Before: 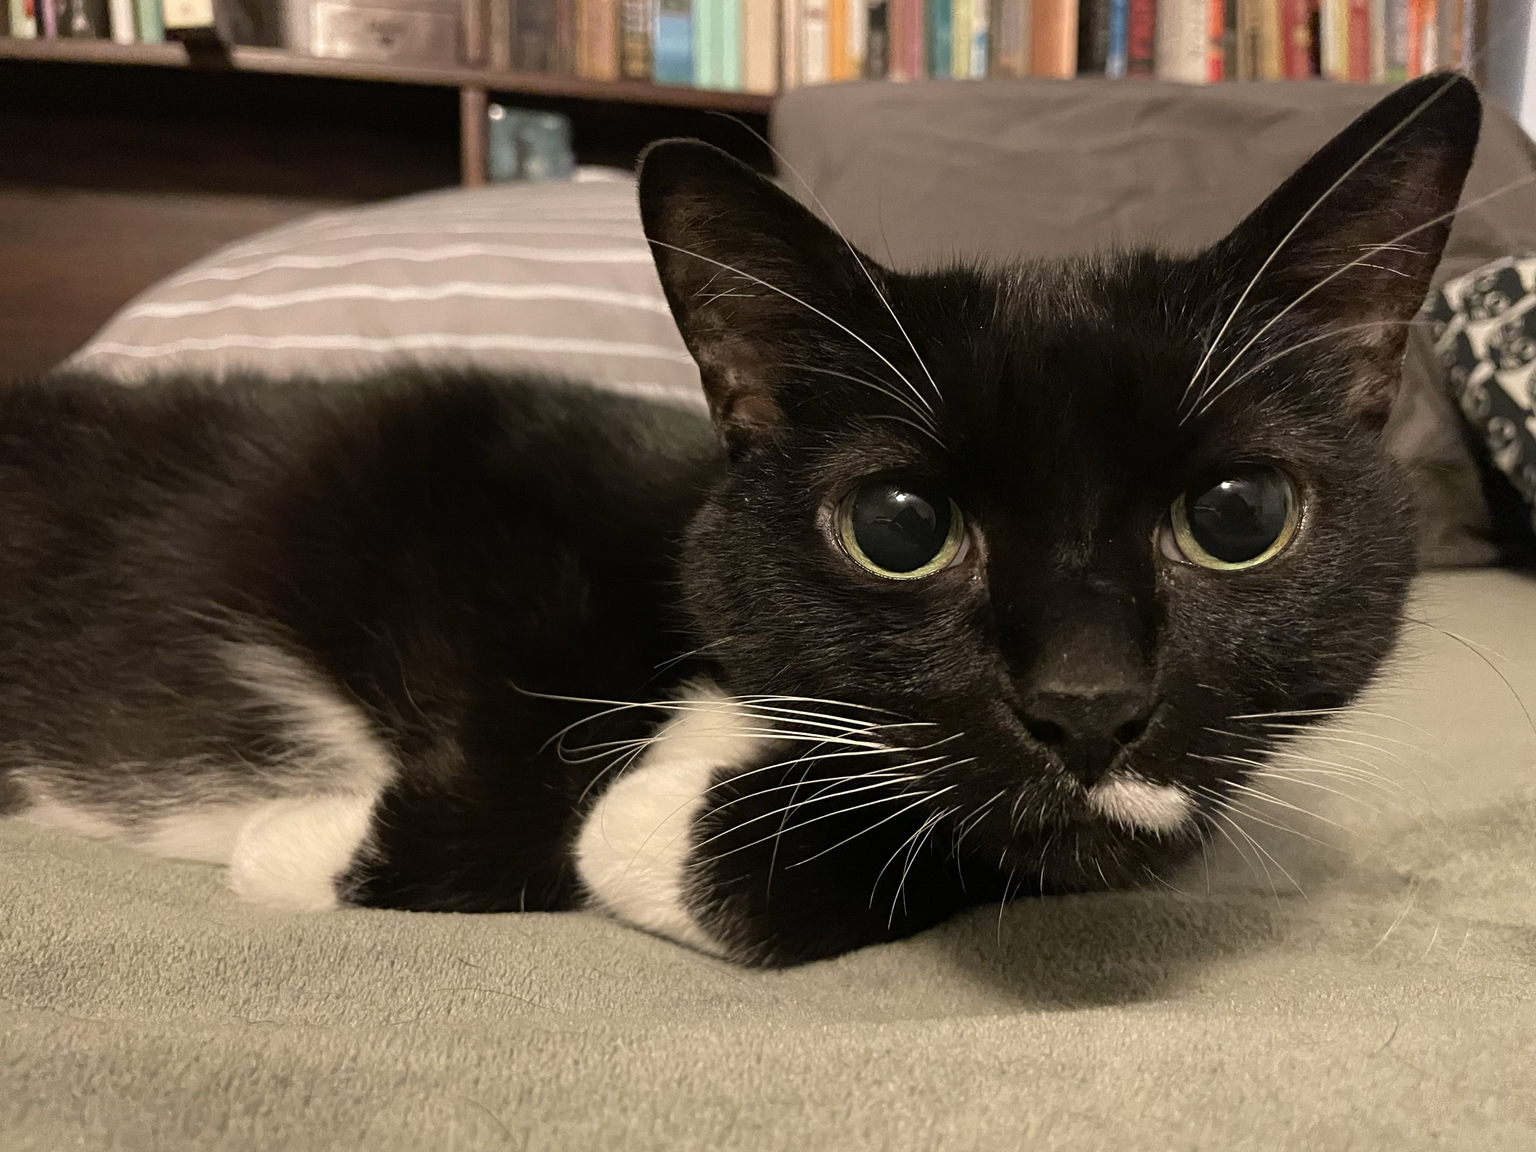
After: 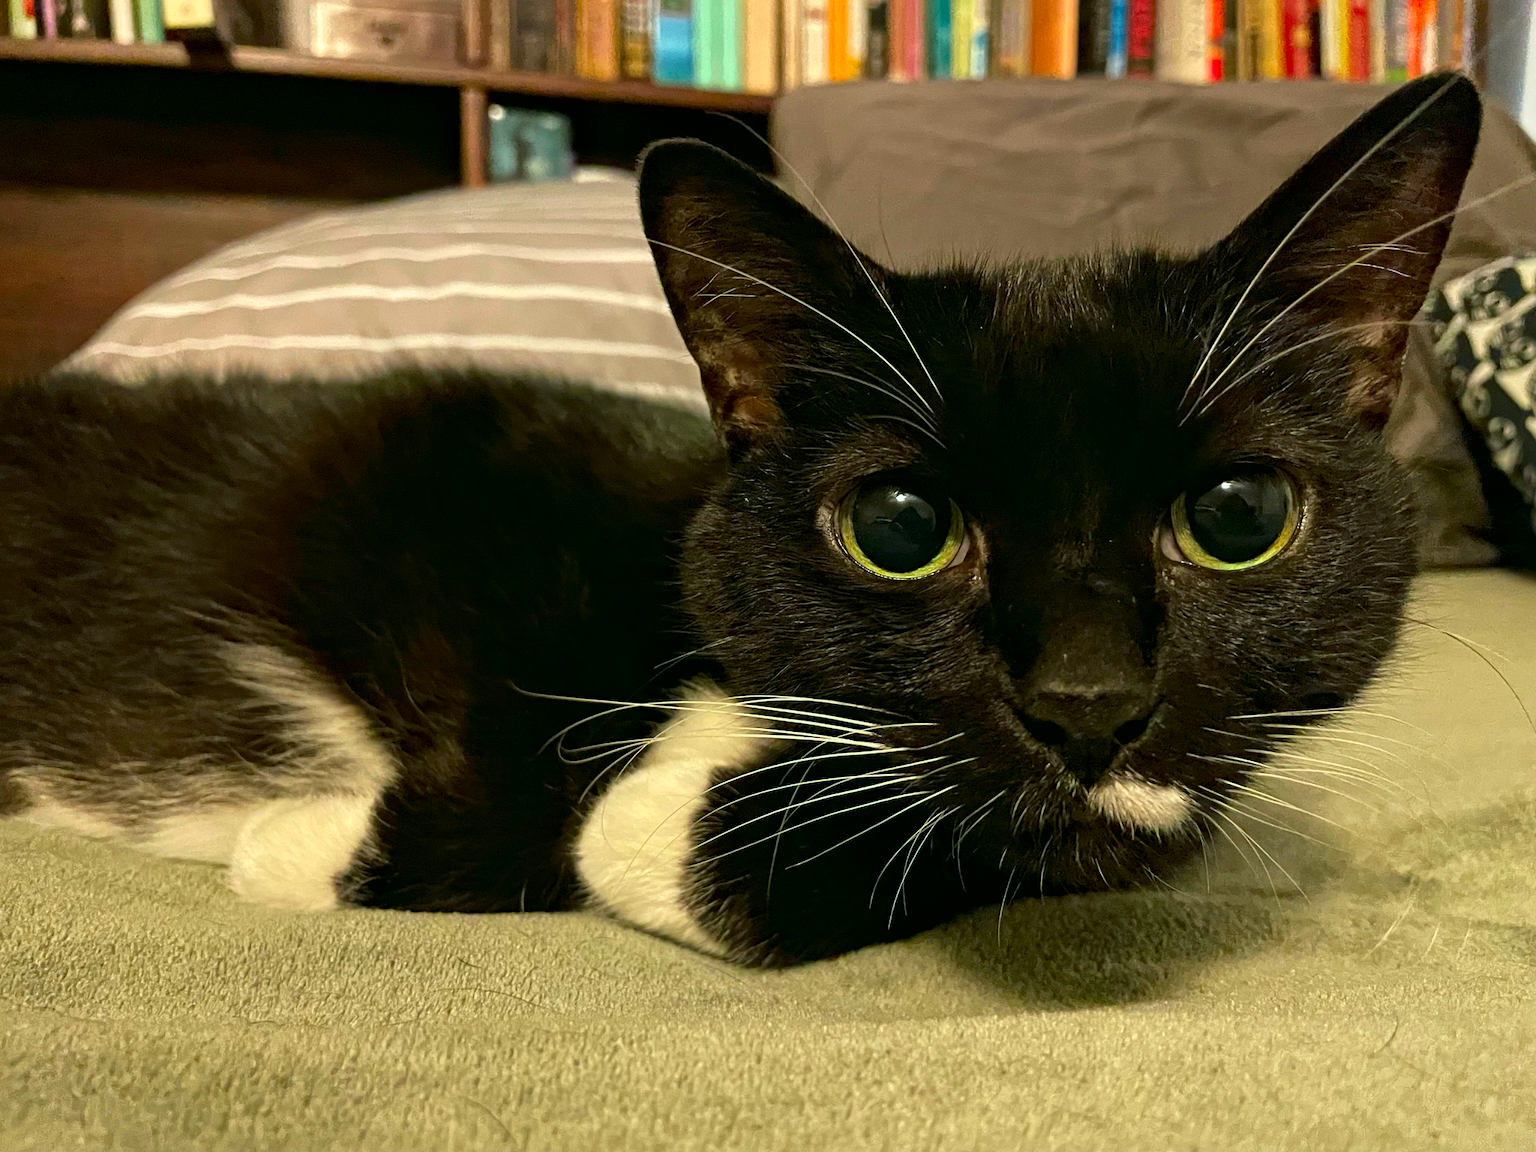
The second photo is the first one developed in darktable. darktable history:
color correction: highlights a* -7.33, highlights b* 1.26, shadows a* -3.55, saturation 1.4
color balance: output saturation 120%
shadows and highlights: shadows -30, highlights 30
local contrast: mode bilateral grid, contrast 20, coarseness 20, detail 150%, midtone range 0.2
